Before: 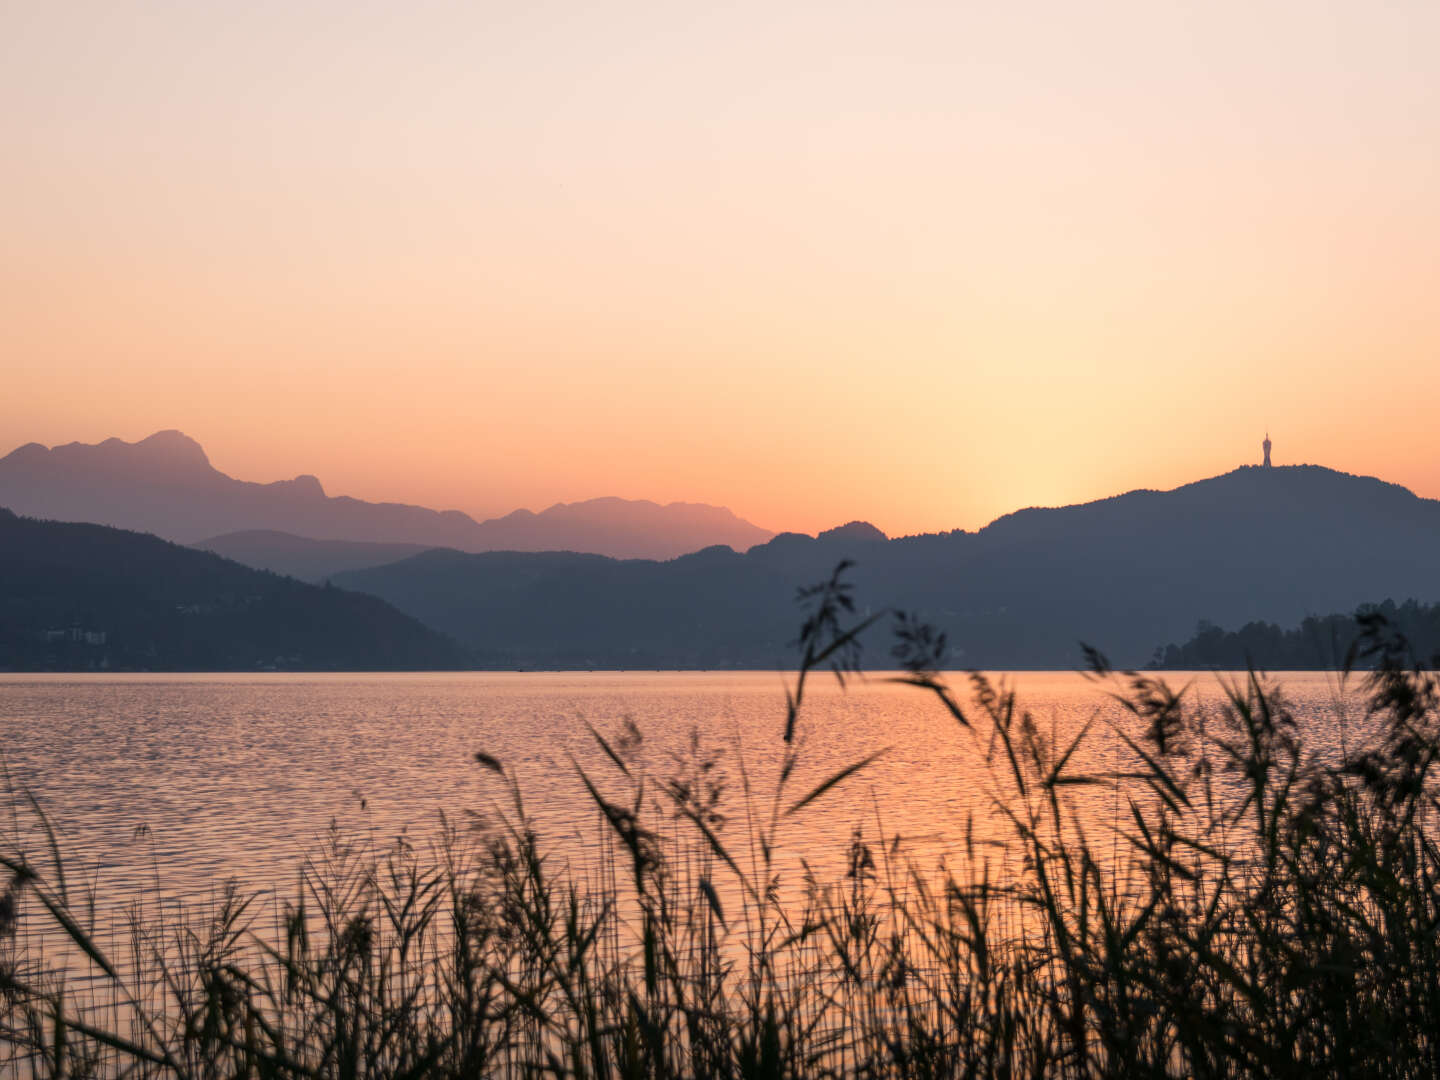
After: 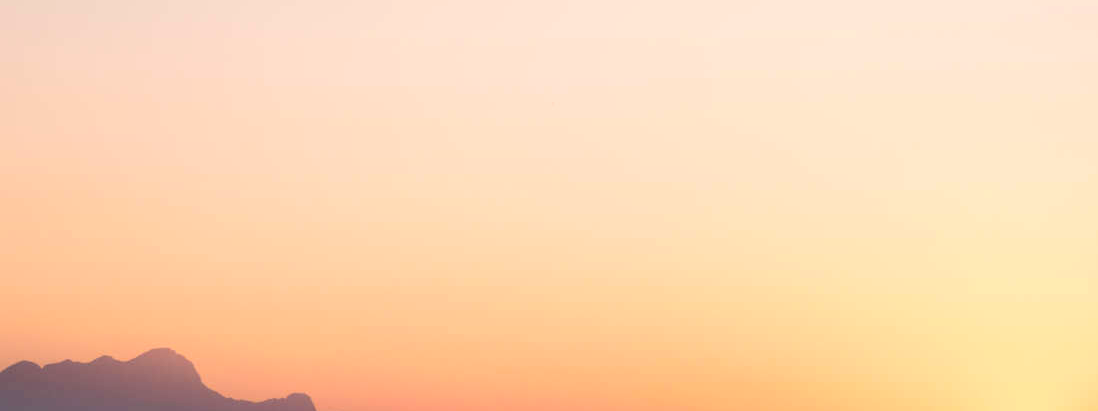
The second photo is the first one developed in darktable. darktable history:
crop: left 0.579%, top 7.627%, right 23.167%, bottom 54.275%
contrast brightness saturation: contrast 0.16, saturation 0.32
